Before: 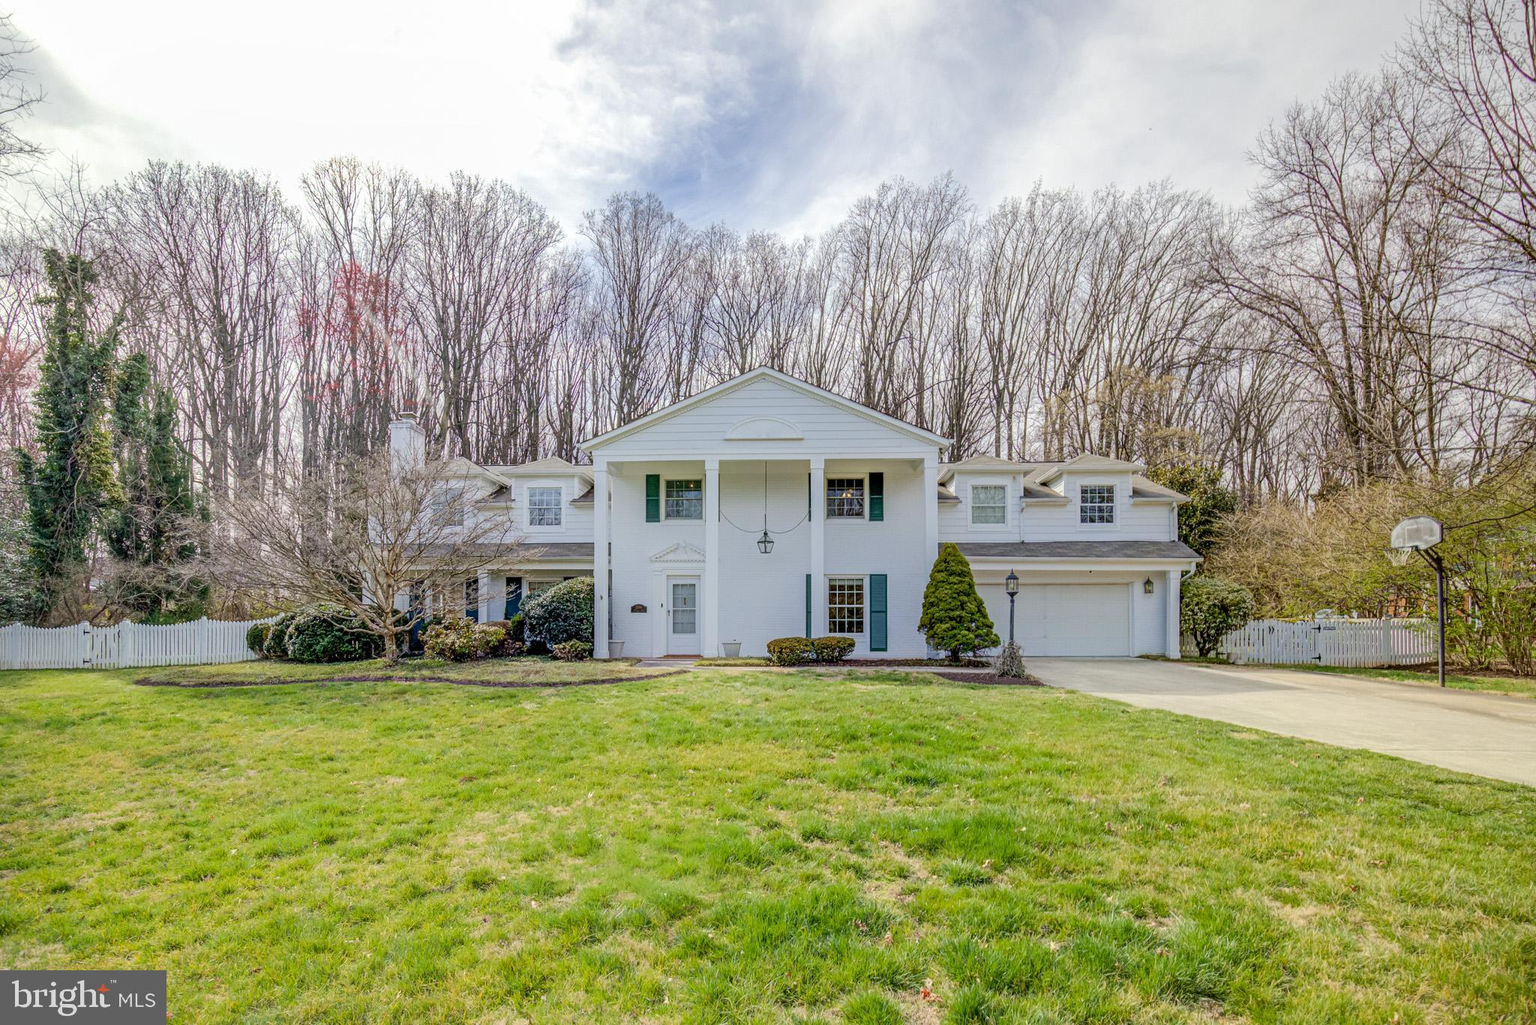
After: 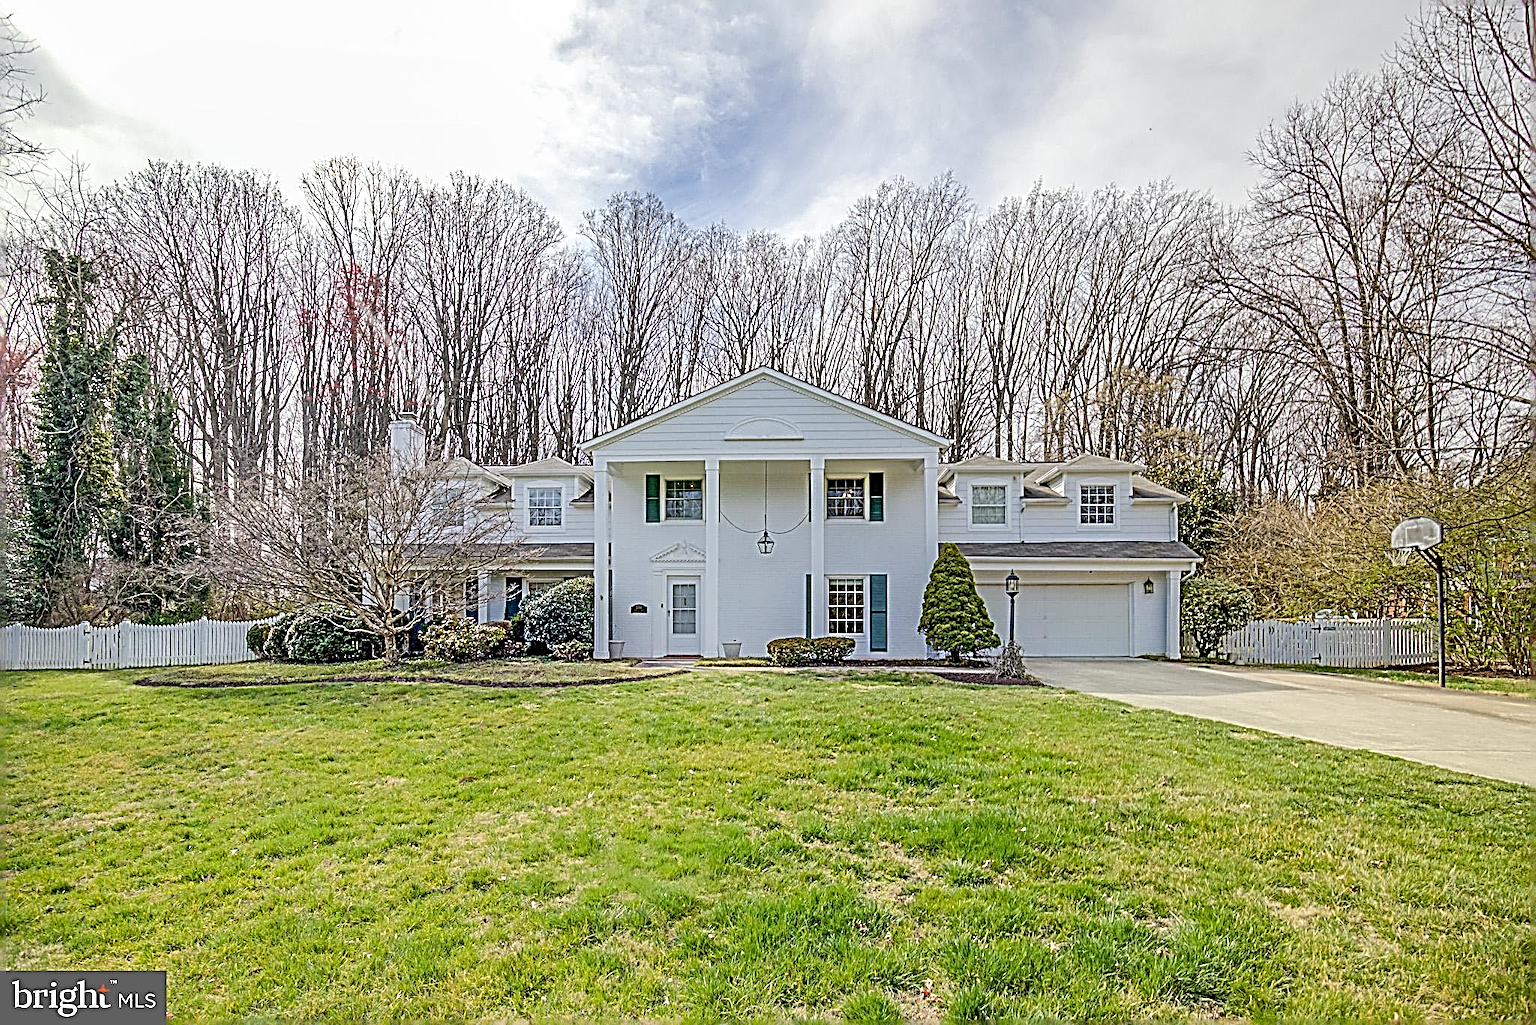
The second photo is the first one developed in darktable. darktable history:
sharpen: radius 3.161, amount 1.715
